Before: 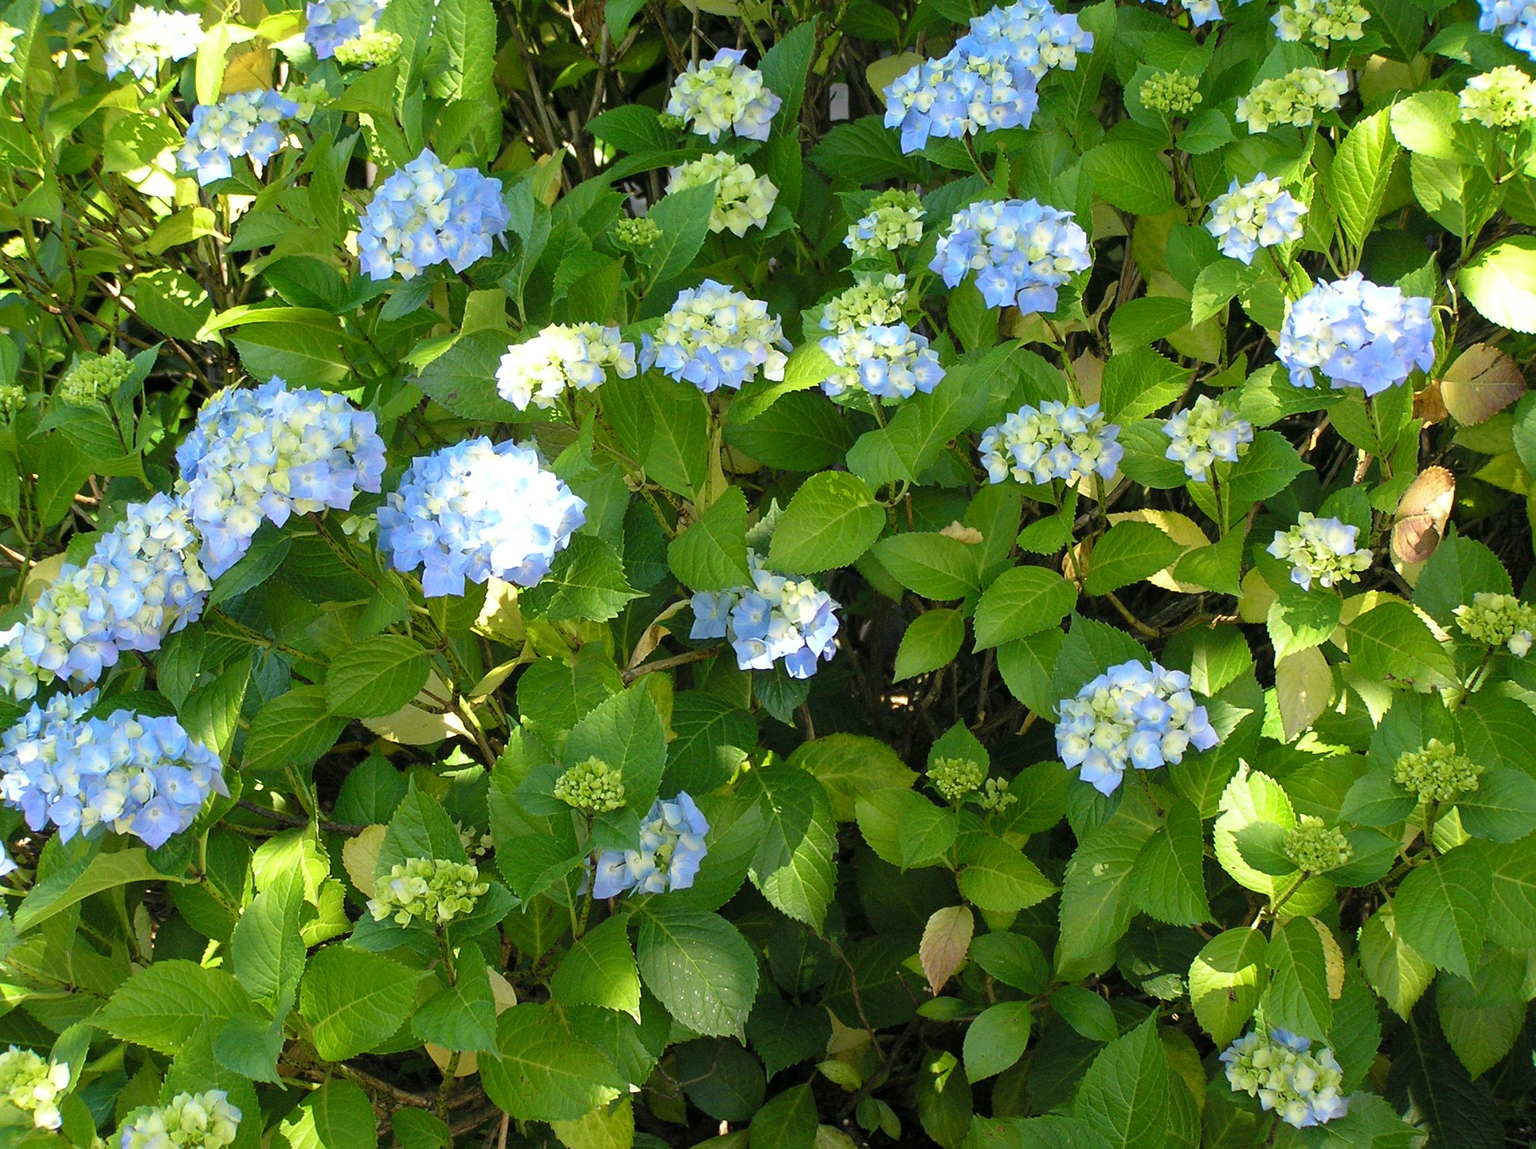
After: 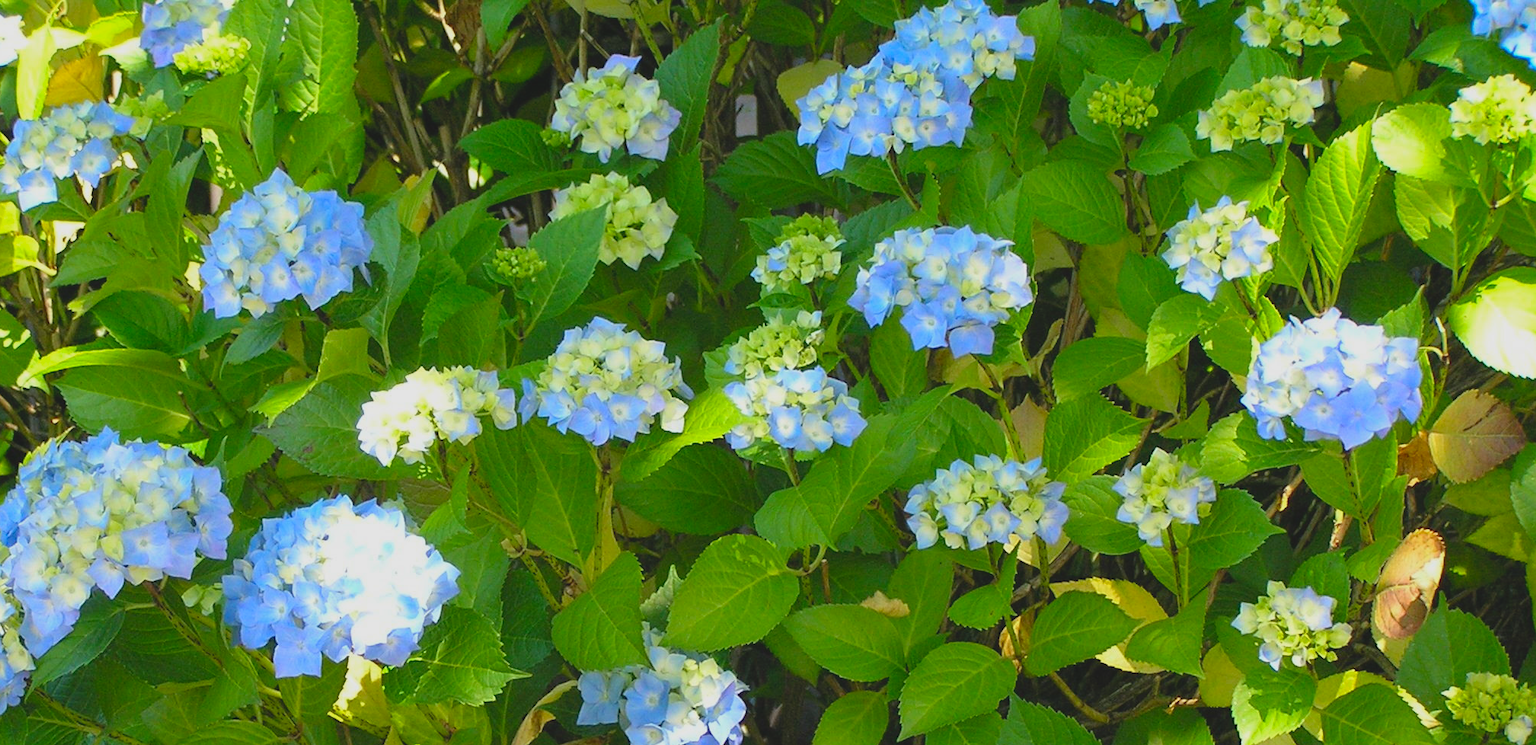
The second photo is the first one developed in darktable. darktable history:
contrast brightness saturation: contrast -0.19, saturation 0.19
crop and rotate: left 11.812%, bottom 42.776%
